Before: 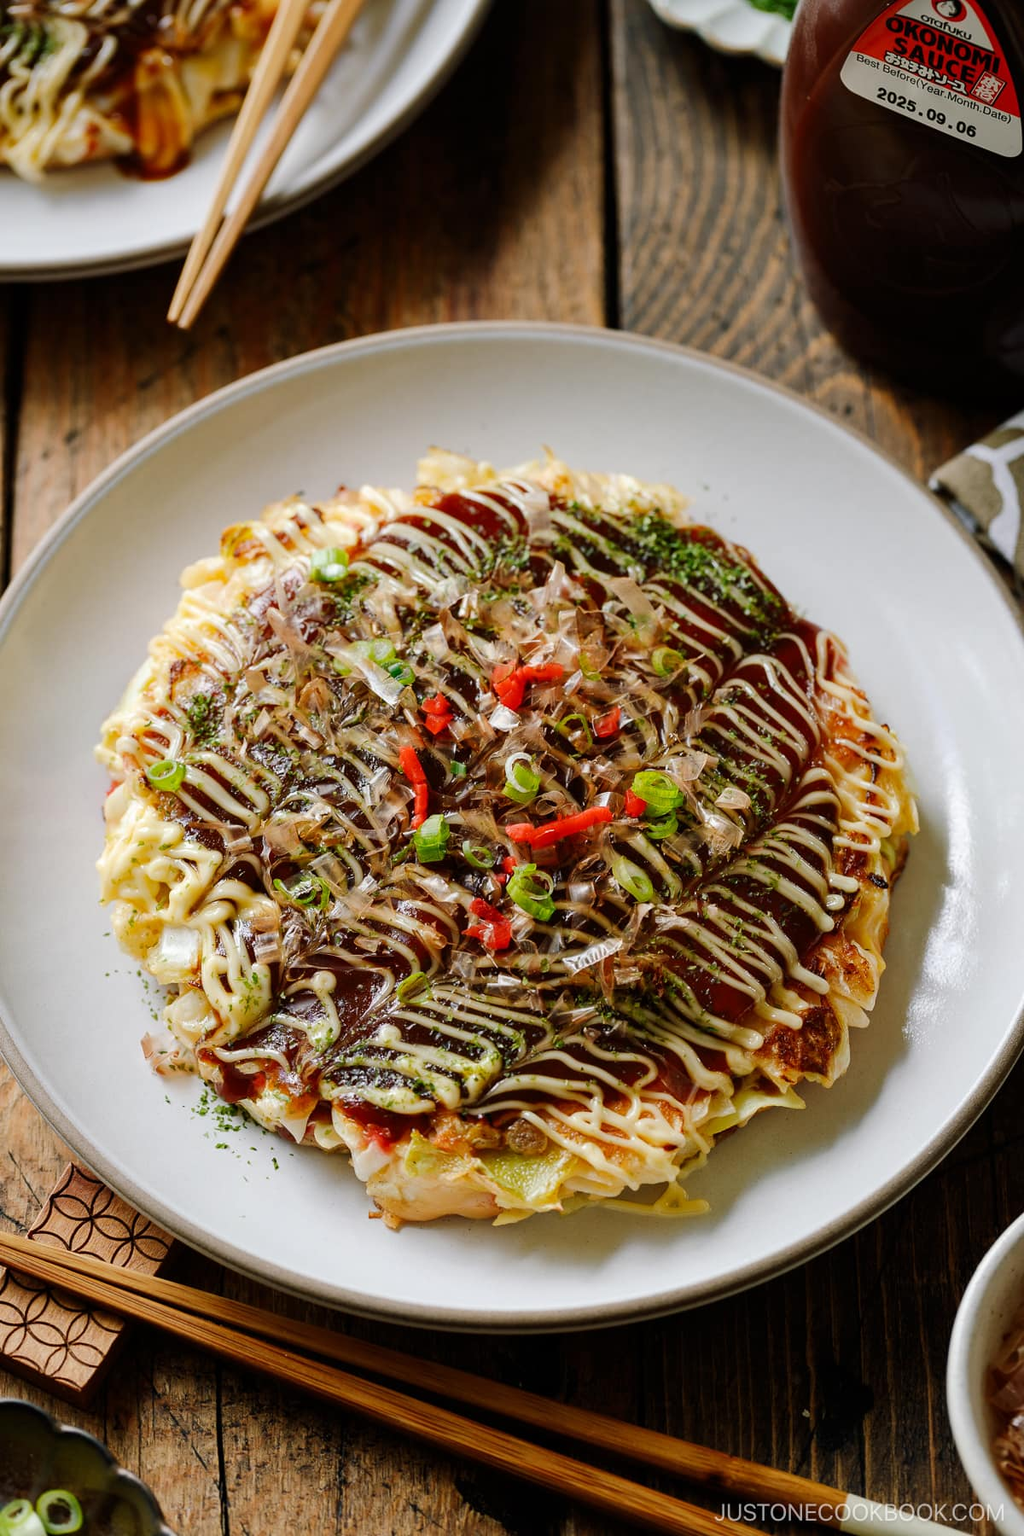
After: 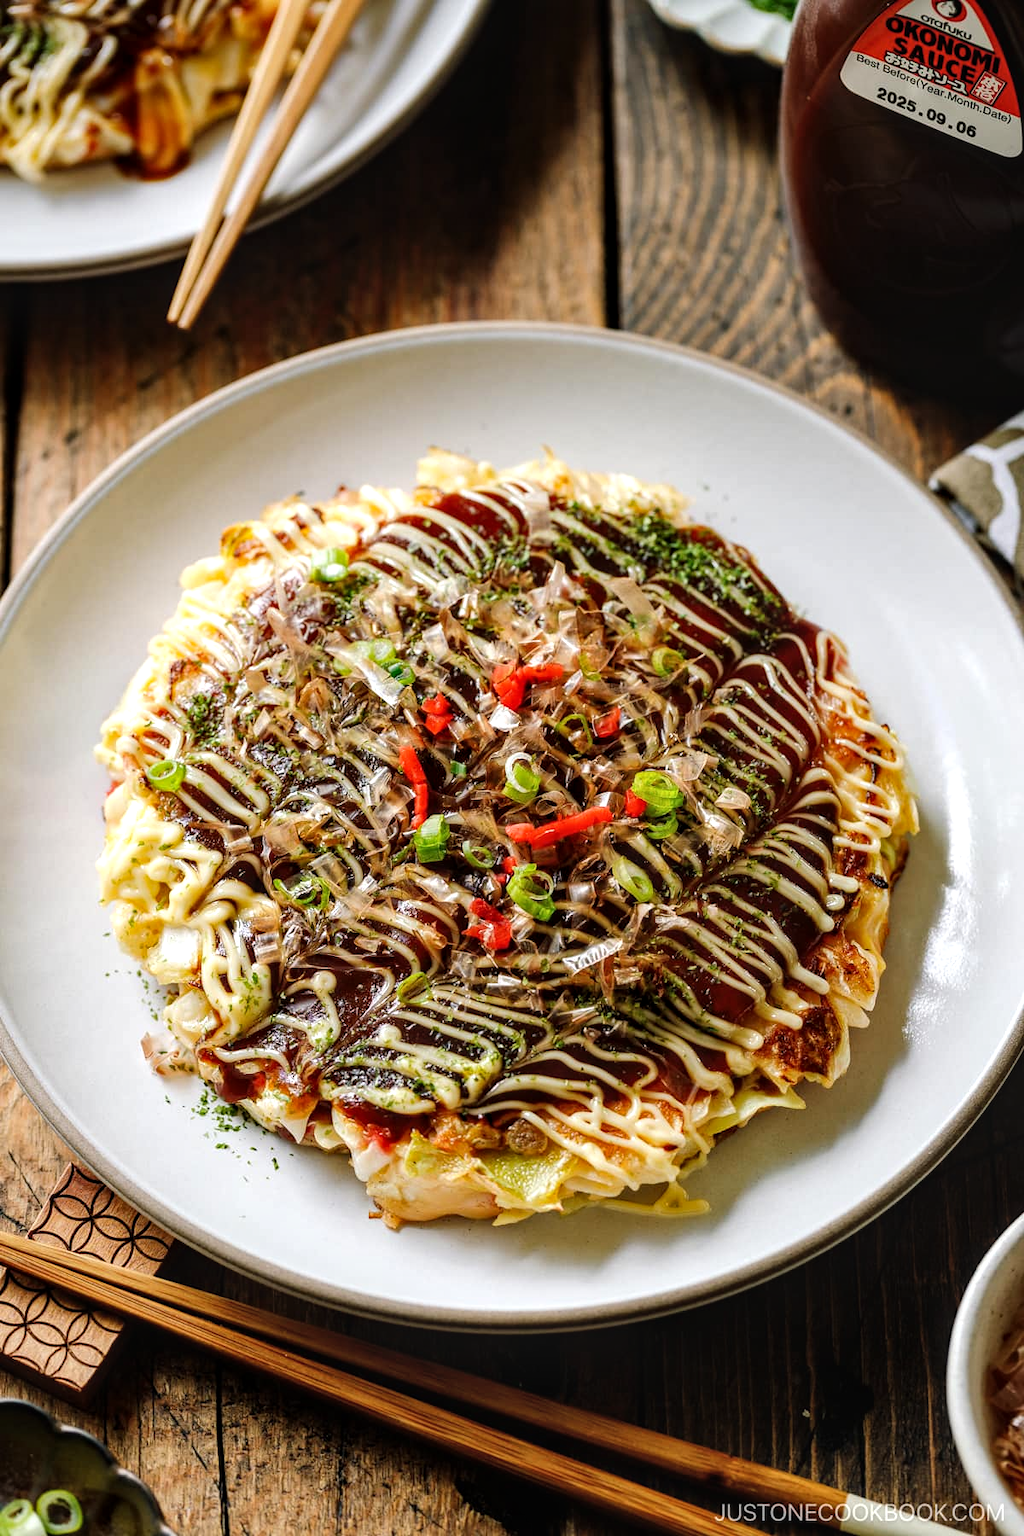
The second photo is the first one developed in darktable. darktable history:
local contrast: on, module defaults
tone equalizer: -8 EV -0.415 EV, -7 EV -0.402 EV, -6 EV -0.326 EV, -5 EV -0.207 EV, -3 EV 0.193 EV, -2 EV 0.344 EV, -1 EV 0.383 EV, +0 EV 0.407 EV
